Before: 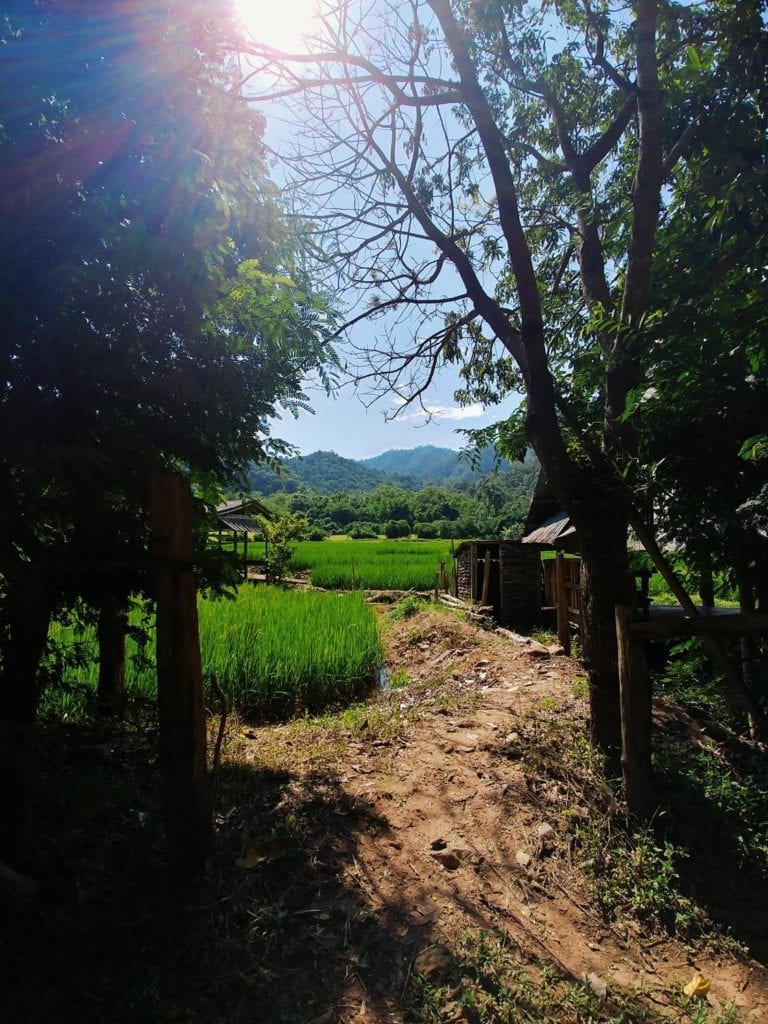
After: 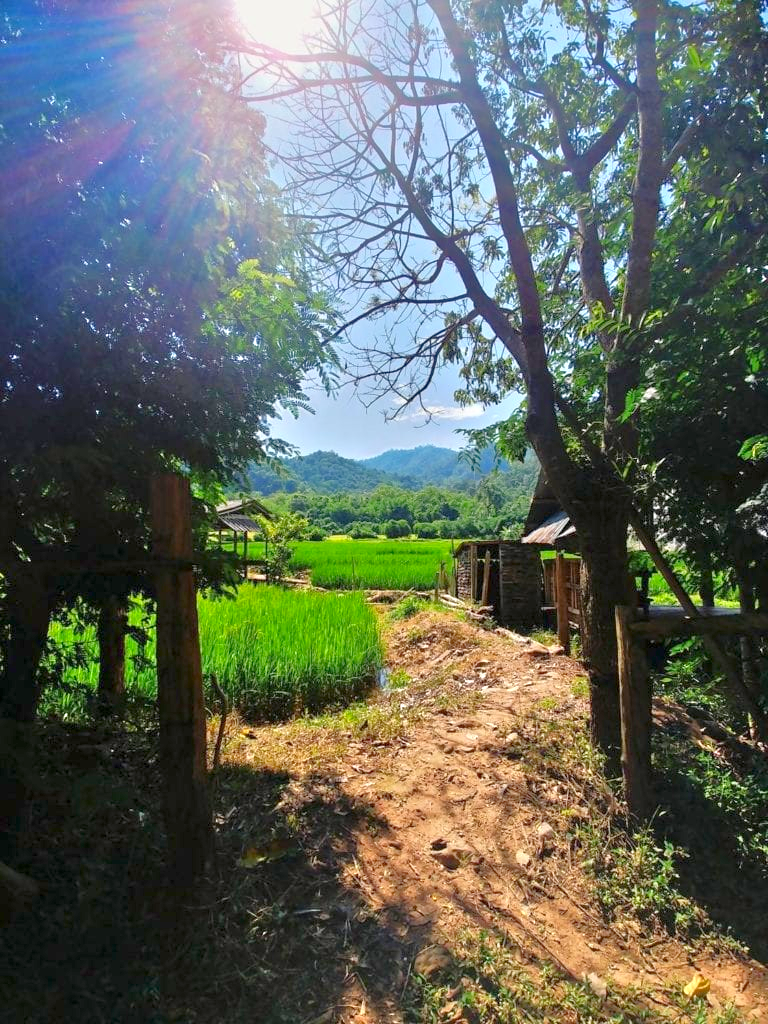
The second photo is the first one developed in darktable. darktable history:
tone equalizer: -8 EV 2 EV, -7 EV 2 EV, -6 EV 2 EV, -5 EV 2 EV, -4 EV 2 EV, -3 EV 1.5 EV, -2 EV 1 EV, -1 EV 0.5 EV
contrast brightness saturation: saturation 0.13
